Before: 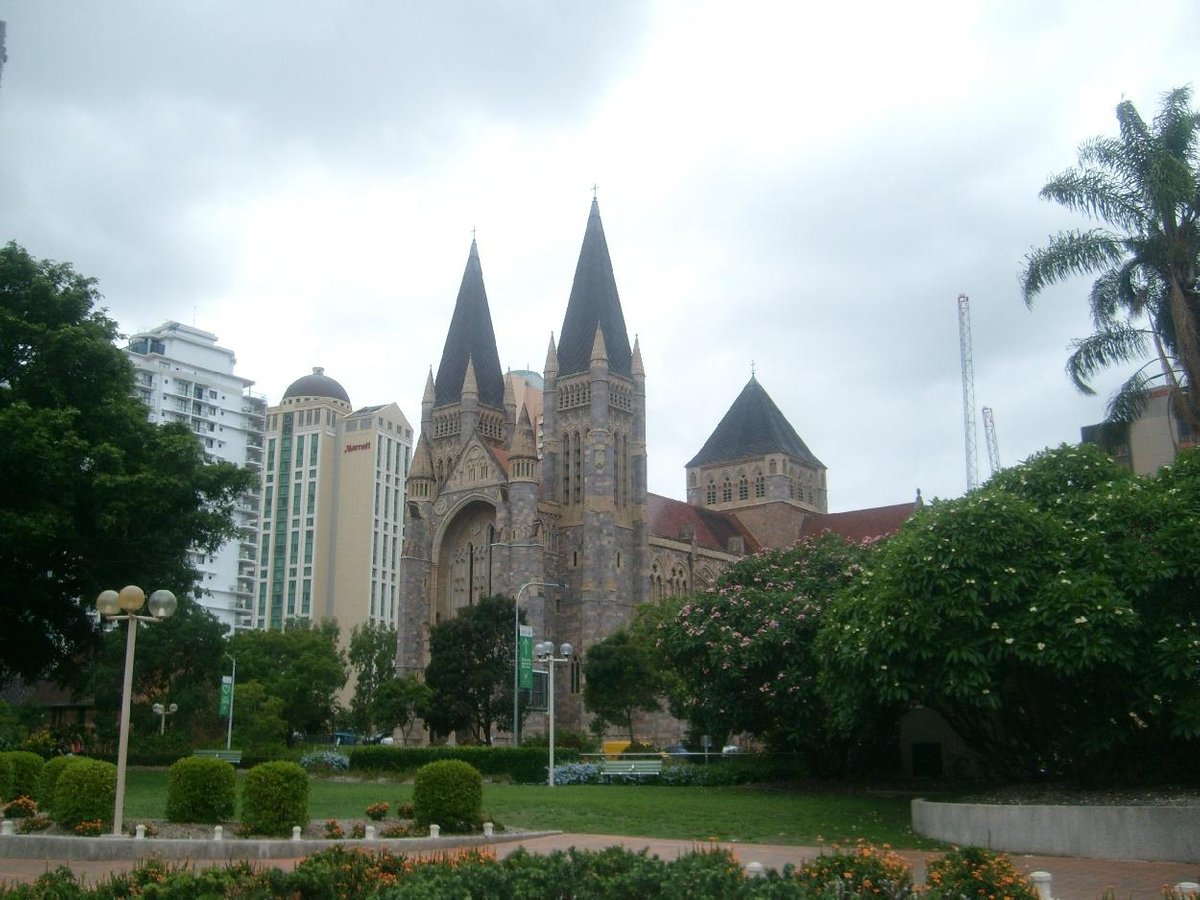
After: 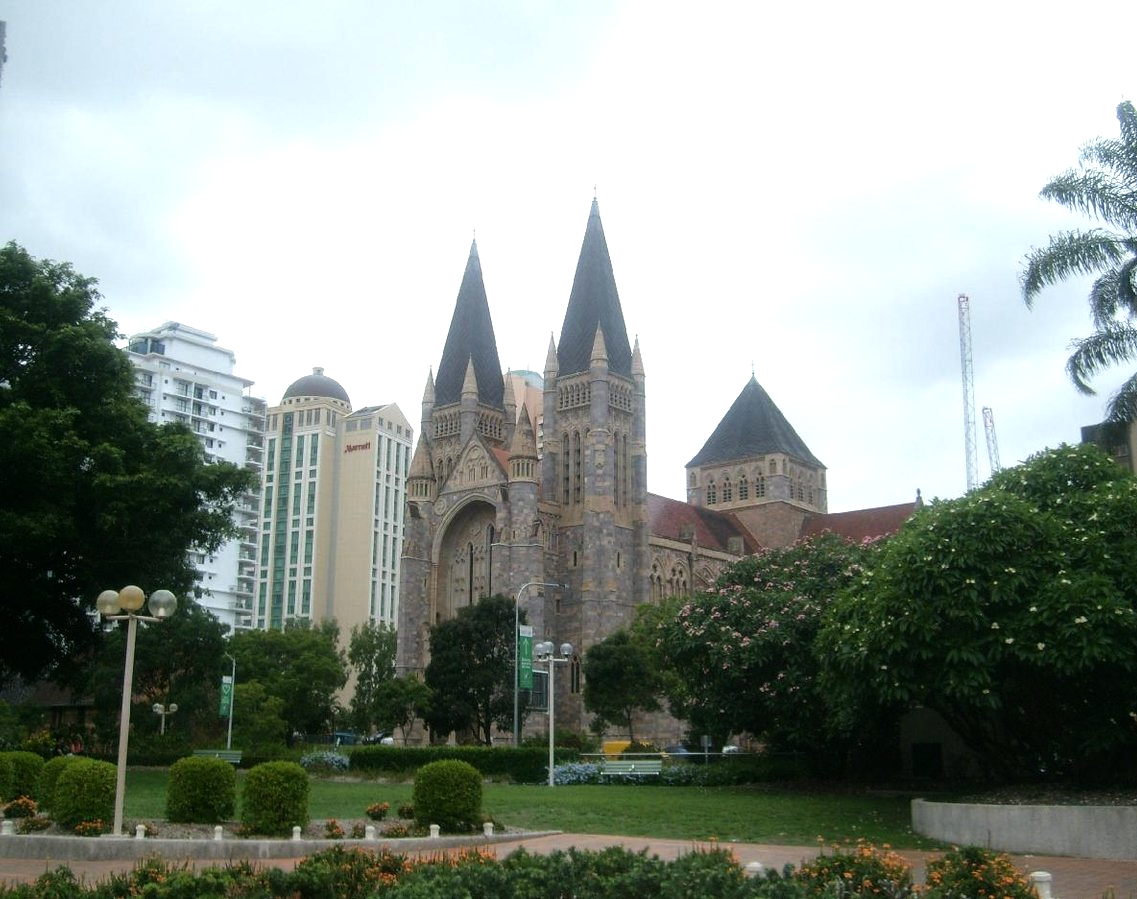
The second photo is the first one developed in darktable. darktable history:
tone equalizer: -8 EV -0.426 EV, -7 EV -0.356 EV, -6 EV -0.317 EV, -5 EV -0.211 EV, -3 EV 0.202 EV, -2 EV 0.33 EV, -1 EV 0.379 EV, +0 EV 0.389 EV
crop and rotate: left 0%, right 5.233%
levels: levels [0, 0.51, 1]
